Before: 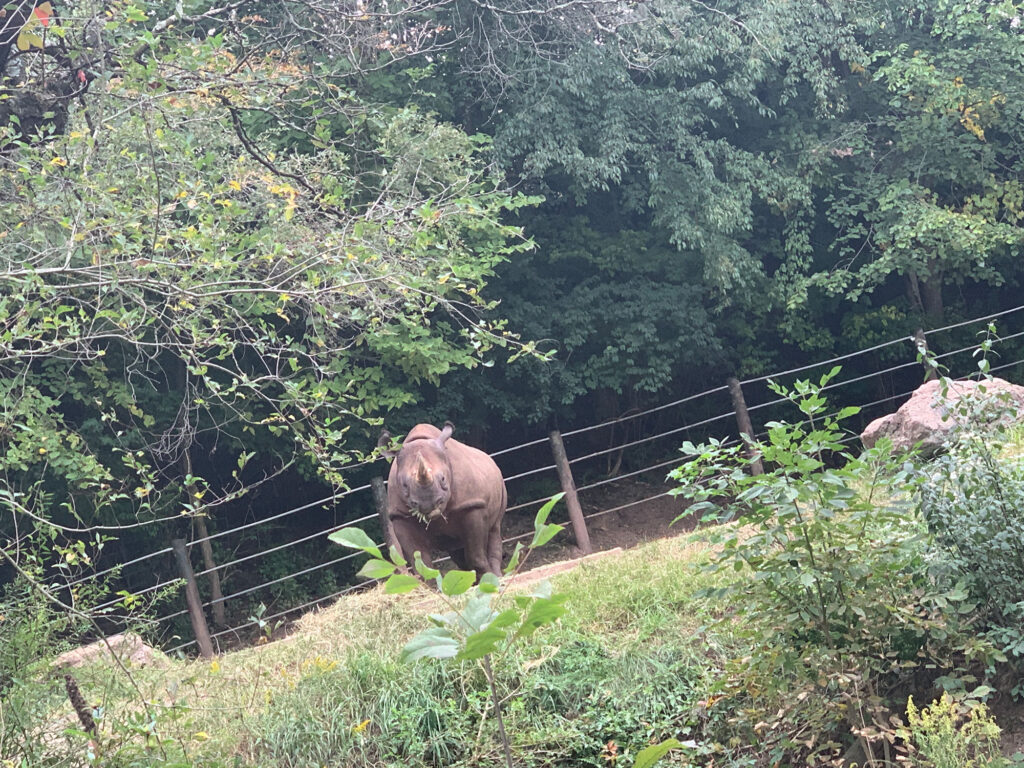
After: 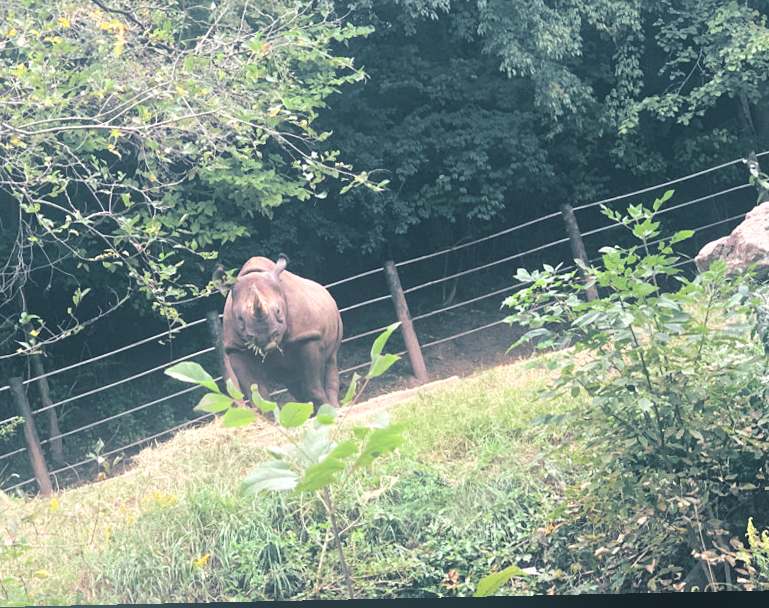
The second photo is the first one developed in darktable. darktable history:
exposure: black level correction -0.015, exposure -0.125 EV, compensate highlight preservation false
crop: left 16.871%, top 22.857%, right 9.116%
tone equalizer: -8 EV -0.417 EV, -7 EV -0.389 EV, -6 EV -0.333 EV, -5 EV -0.222 EV, -3 EV 0.222 EV, -2 EV 0.333 EV, -1 EV 0.389 EV, +0 EV 0.417 EV, edges refinement/feathering 500, mask exposure compensation -1.57 EV, preserve details no
rotate and perspective: rotation -1.24°, automatic cropping off
bloom: size 16%, threshold 98%, strength 20%
split-toning: shadows › hue 205.2°, shadows › saturation 0.43, highlights › hue 54°, highlights › saturation 0.54
